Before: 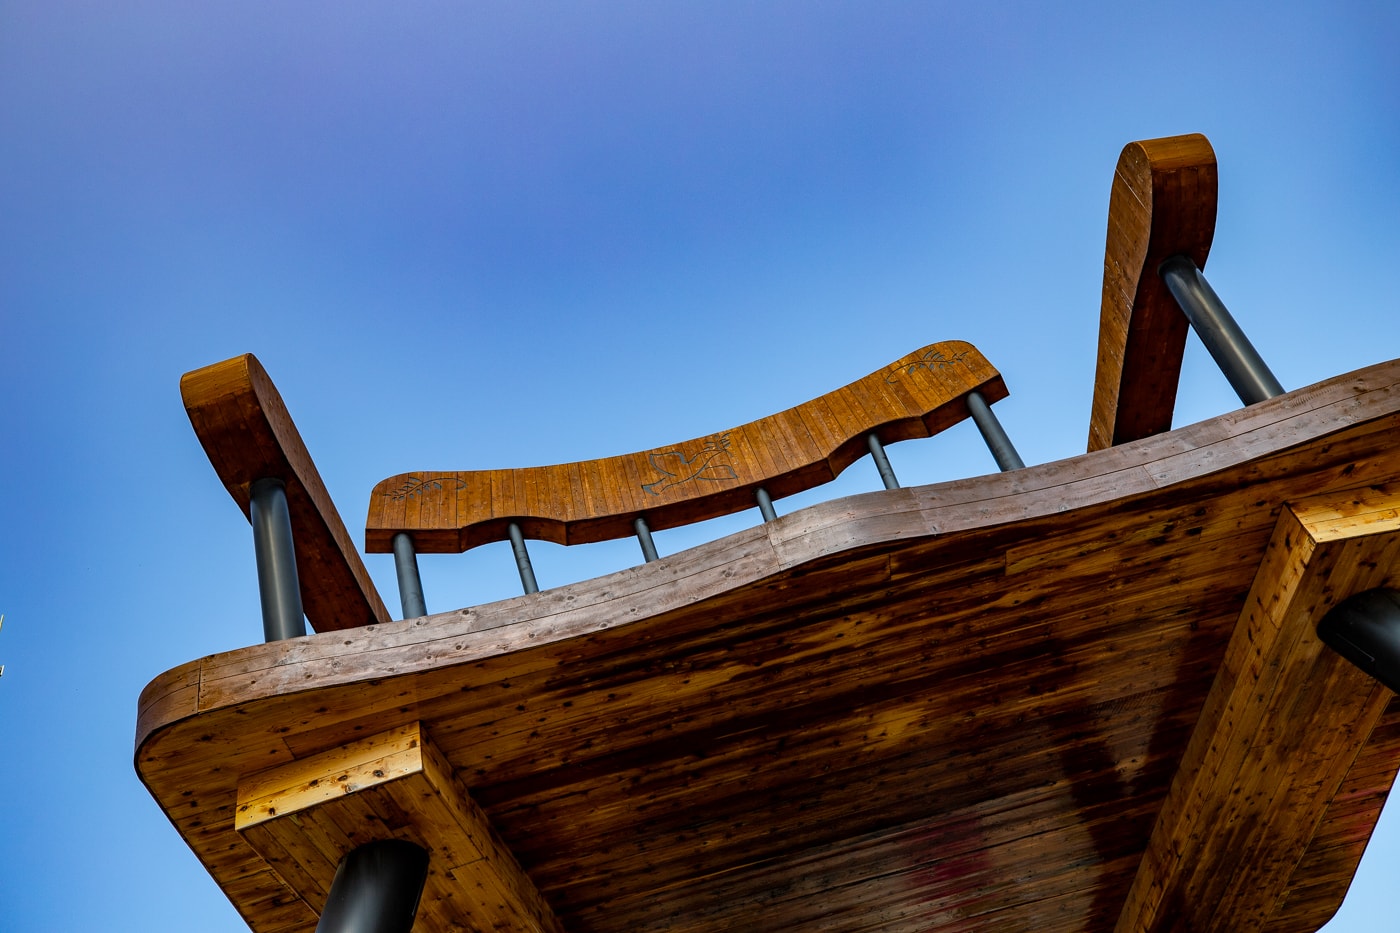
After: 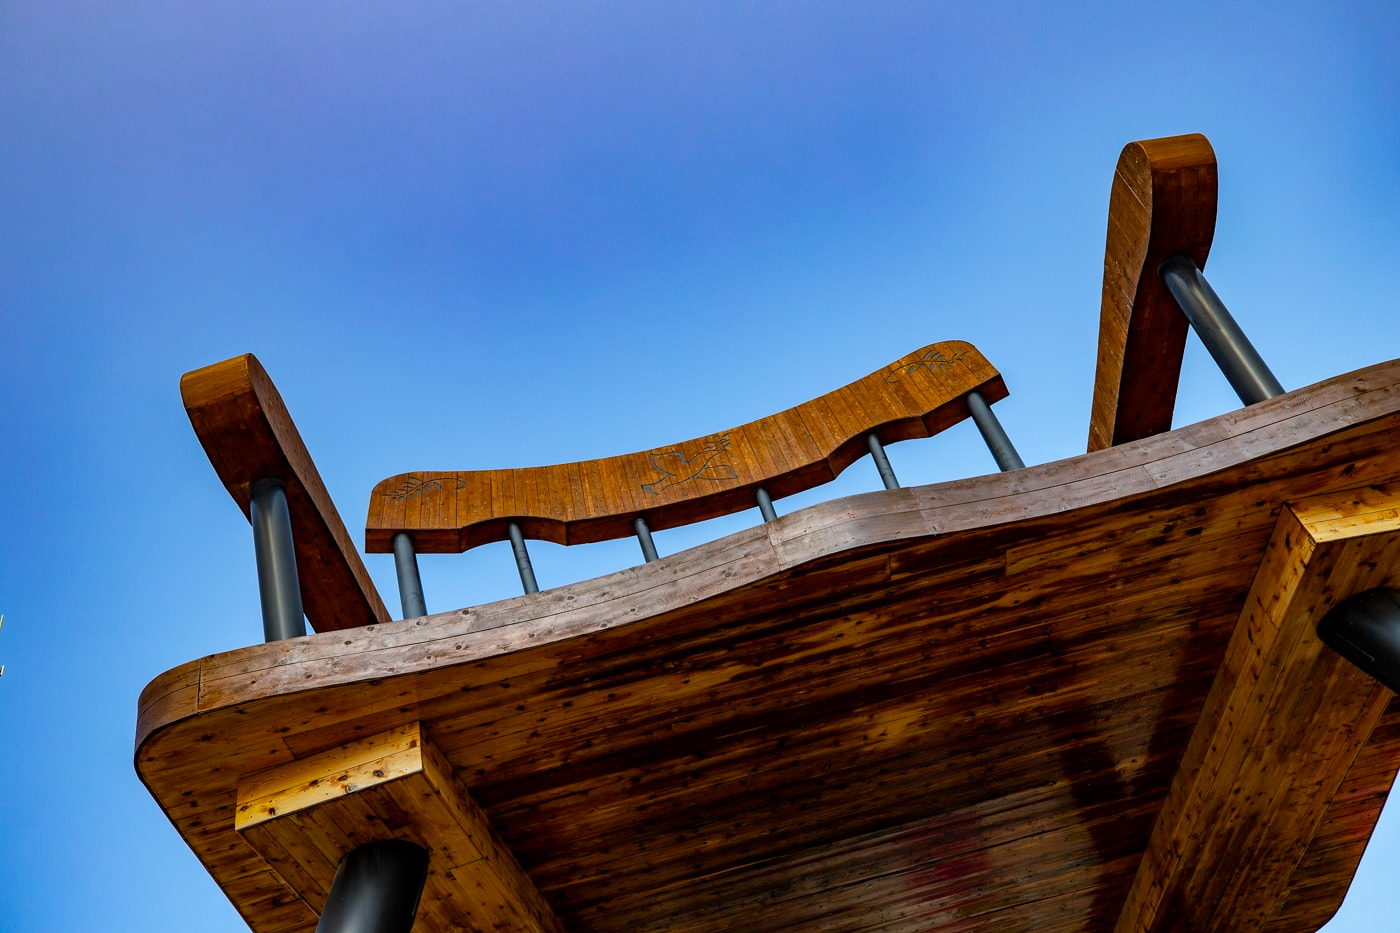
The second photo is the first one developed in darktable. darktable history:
color zones: curves: ch0 [(0, 0.6) (0.129, 0.585) (0.193, 0.596) (0.429, 0.5) (0.571, 0.5) (0.714, 0.5) (0.857, 0.5) (1, 0.6)]; ch1 [(0, 0.453) (0.112, 0.245) (0.213, 0.252) (0.429, 0.233) (0.571, 0.231) (0.683, 0.242) (0.857, 0.296) (1, 0.453)], mix -119.84%
